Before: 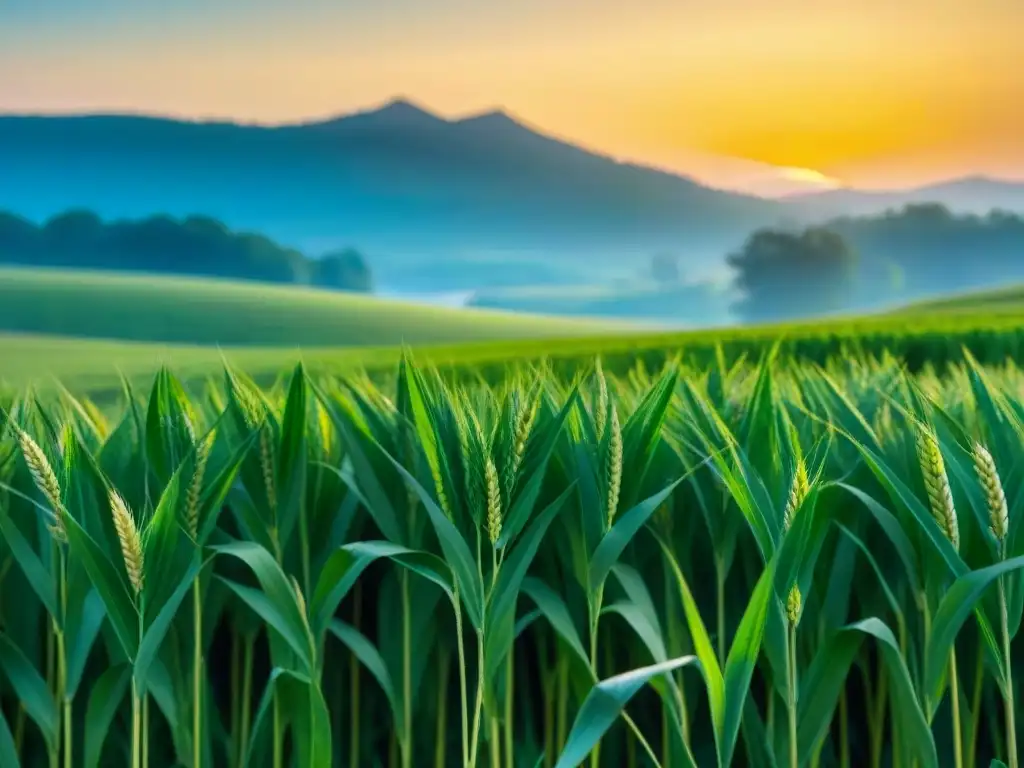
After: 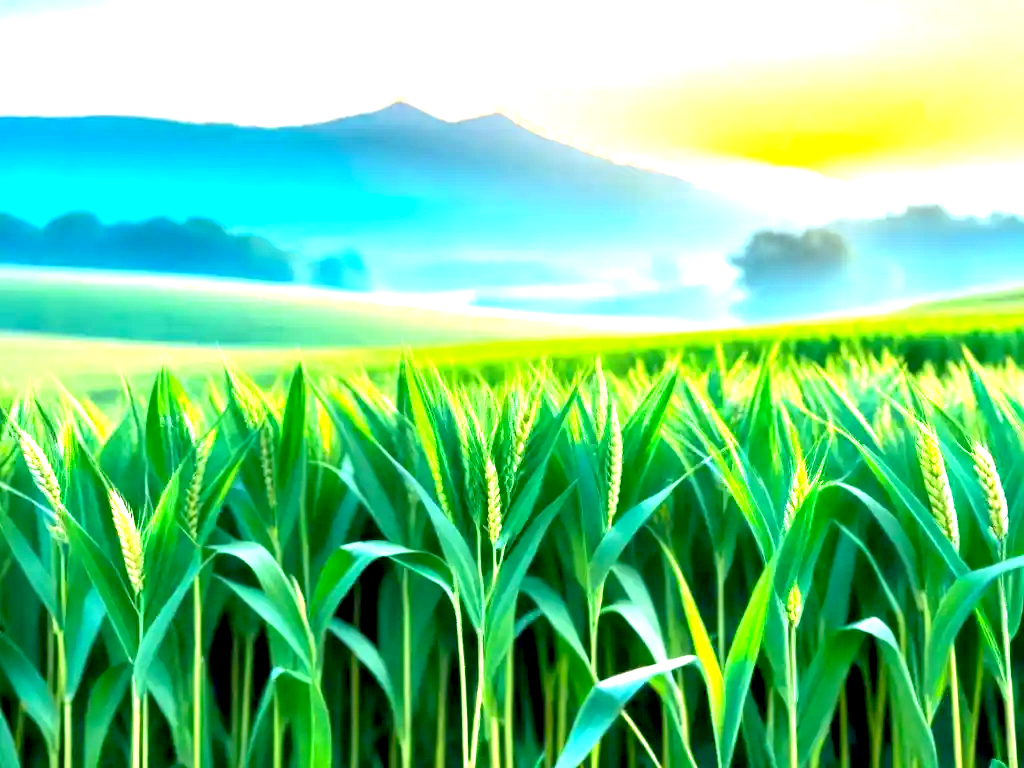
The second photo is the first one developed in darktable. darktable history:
exposure: black level correction 0.005, exposure 2.065 EV, compensate exposure bias true, compensate highlight preservation false
